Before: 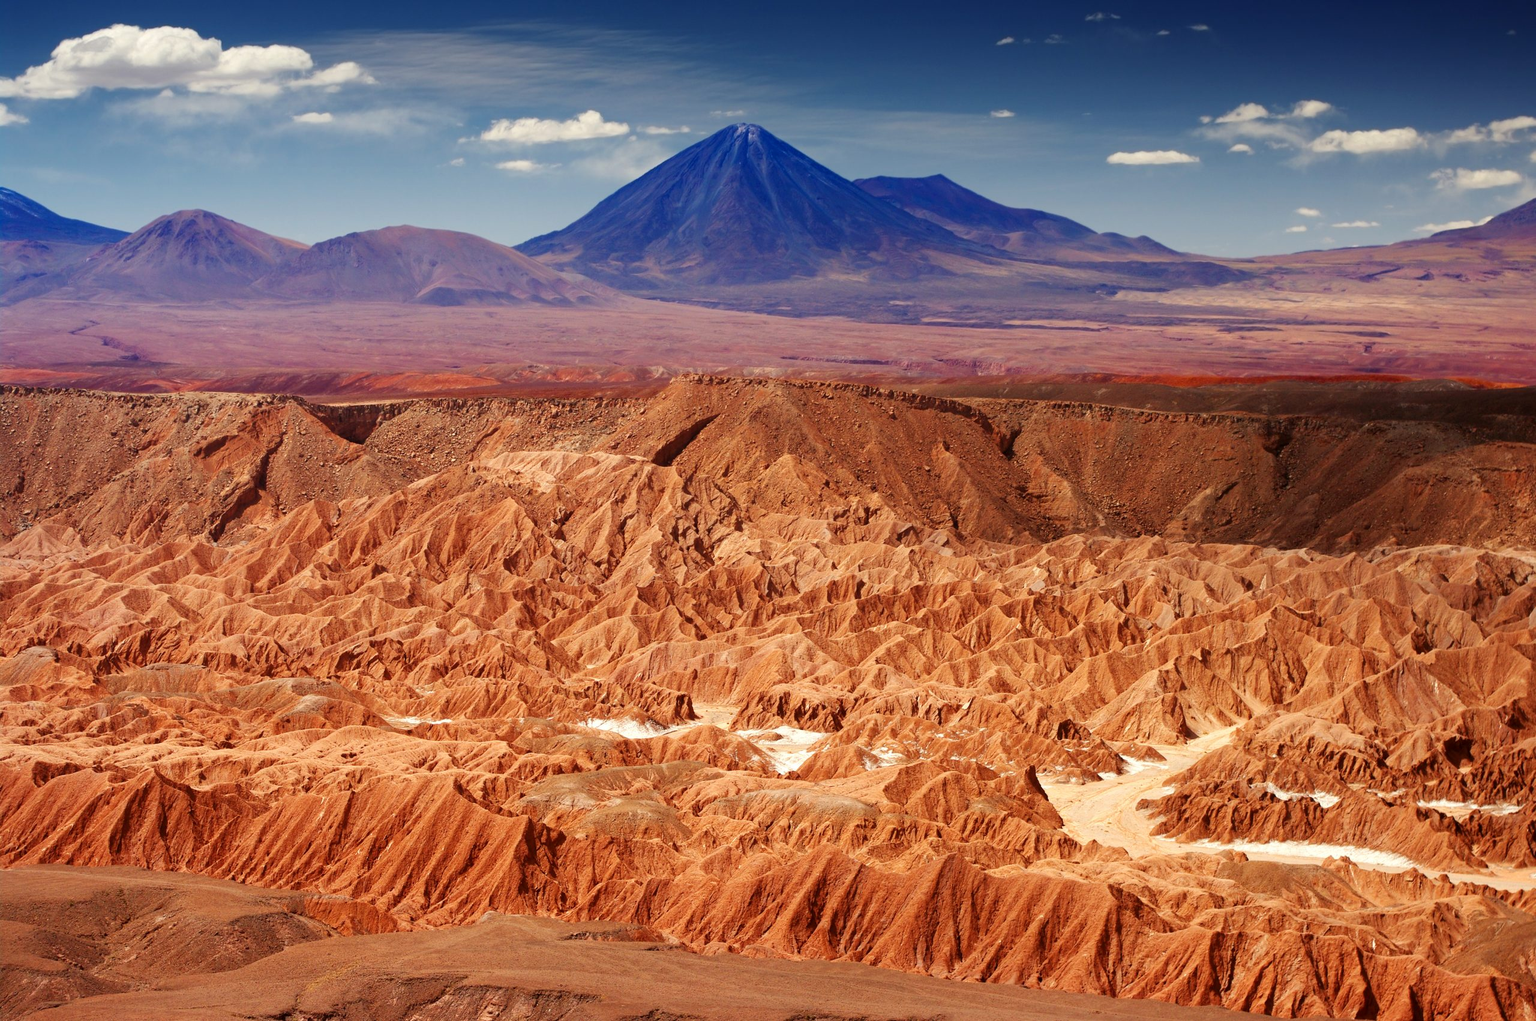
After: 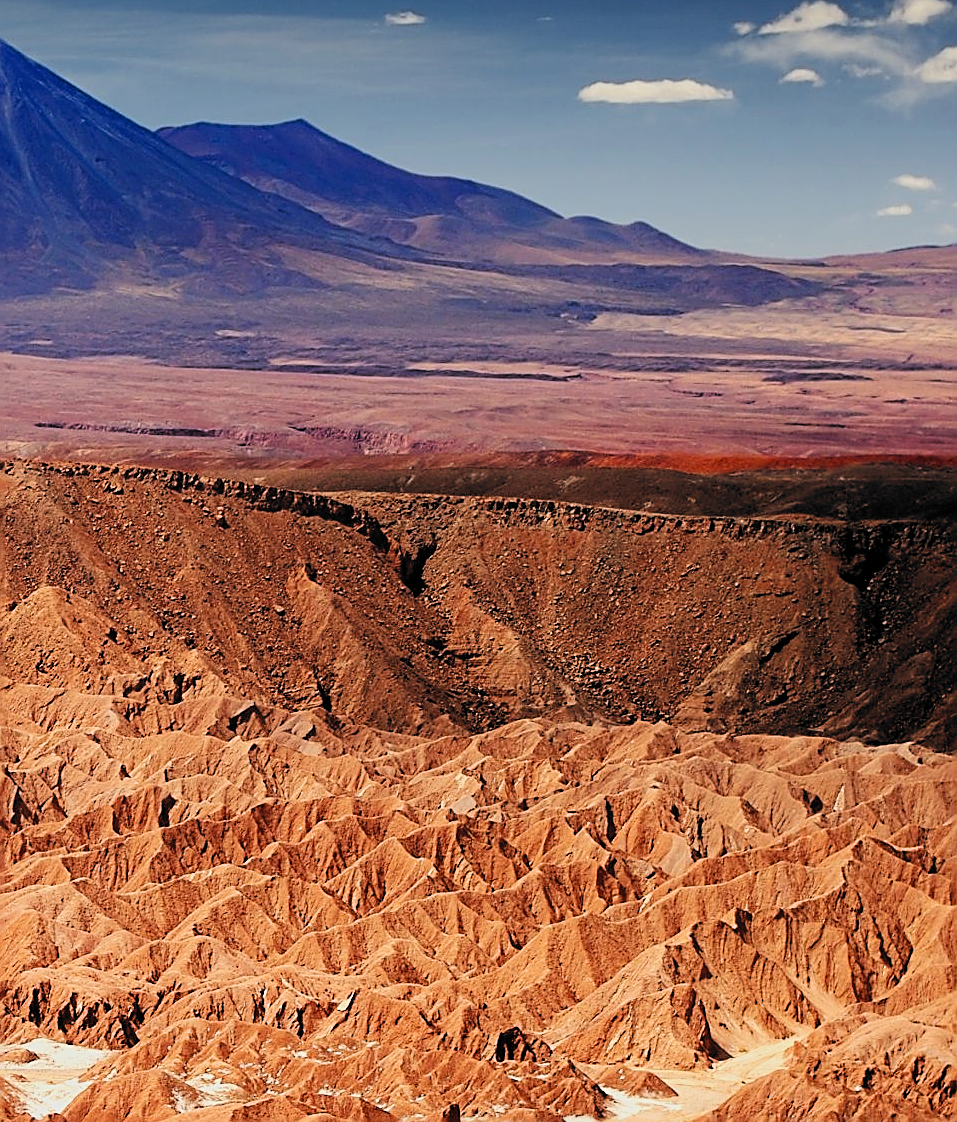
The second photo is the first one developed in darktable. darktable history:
sharpen: radius 1.72, amount 1.302
crop and rotate: left 49.489%, top 10.141%, right 13.103%, bottom 23.862%
filmic rgb: black relative exposure -5.07 EV, white relative exposure 3.97 EV, hardness 2.88, contrast 1.407, highlights saturation mix -30.27%, color science v6 (2022)
